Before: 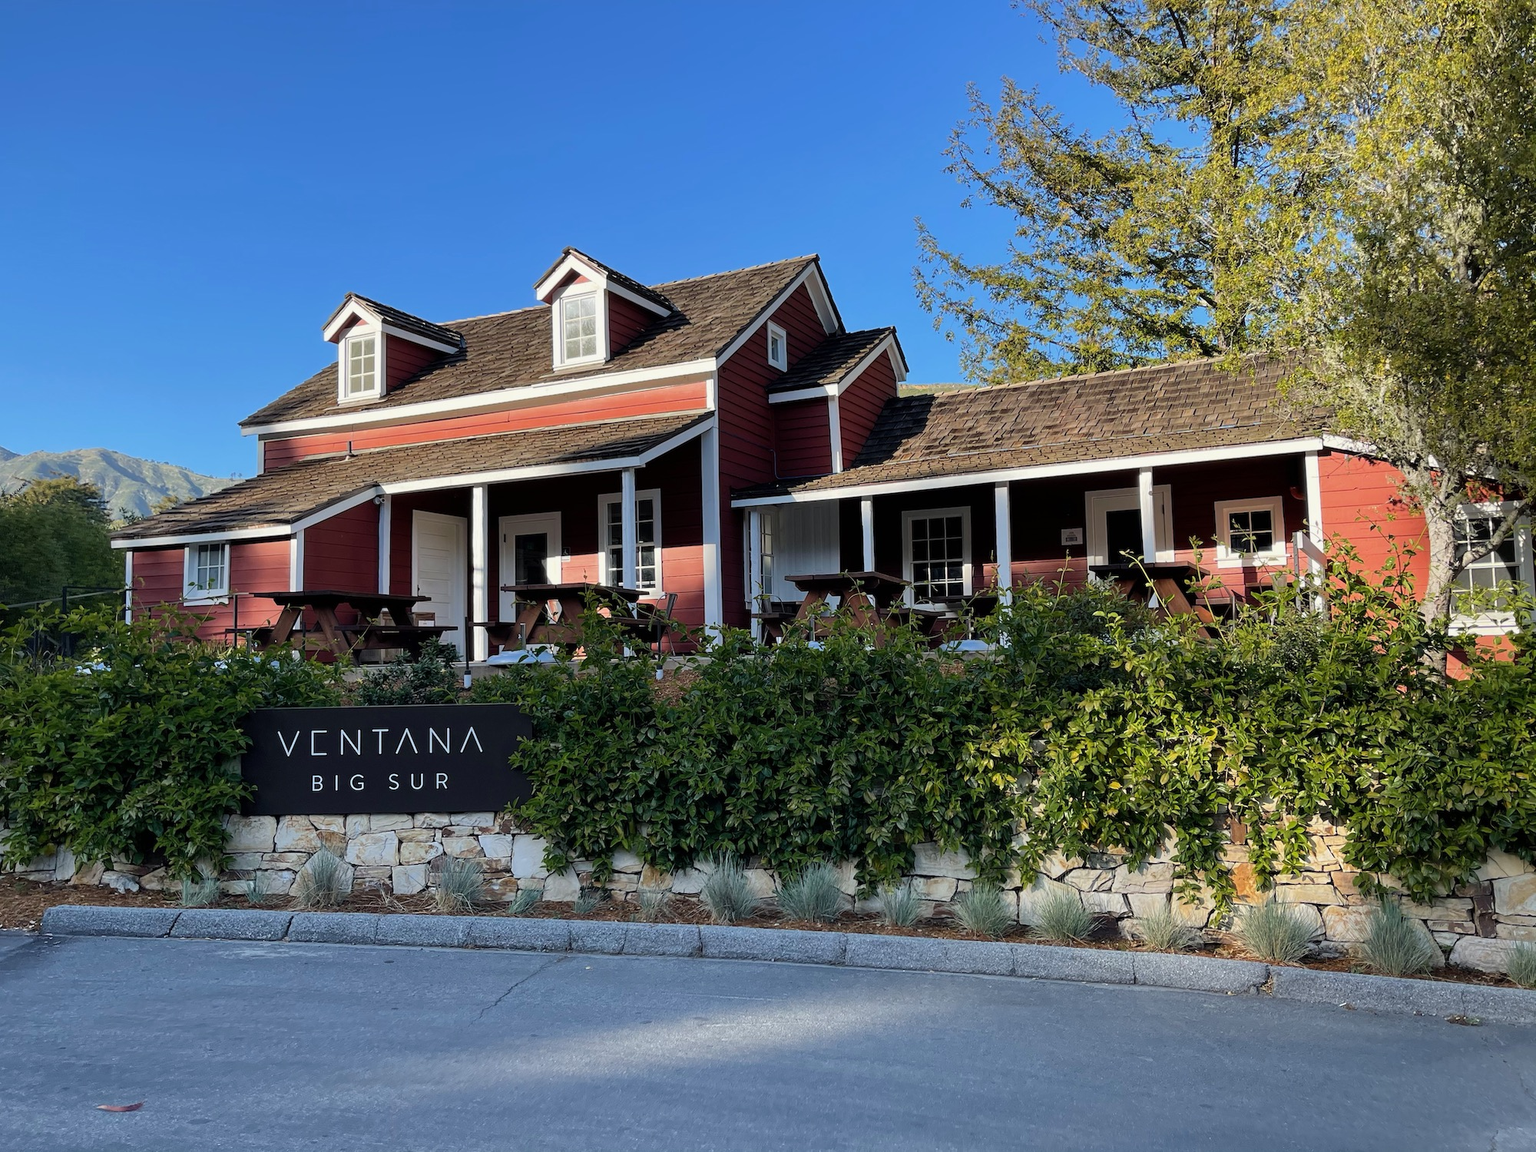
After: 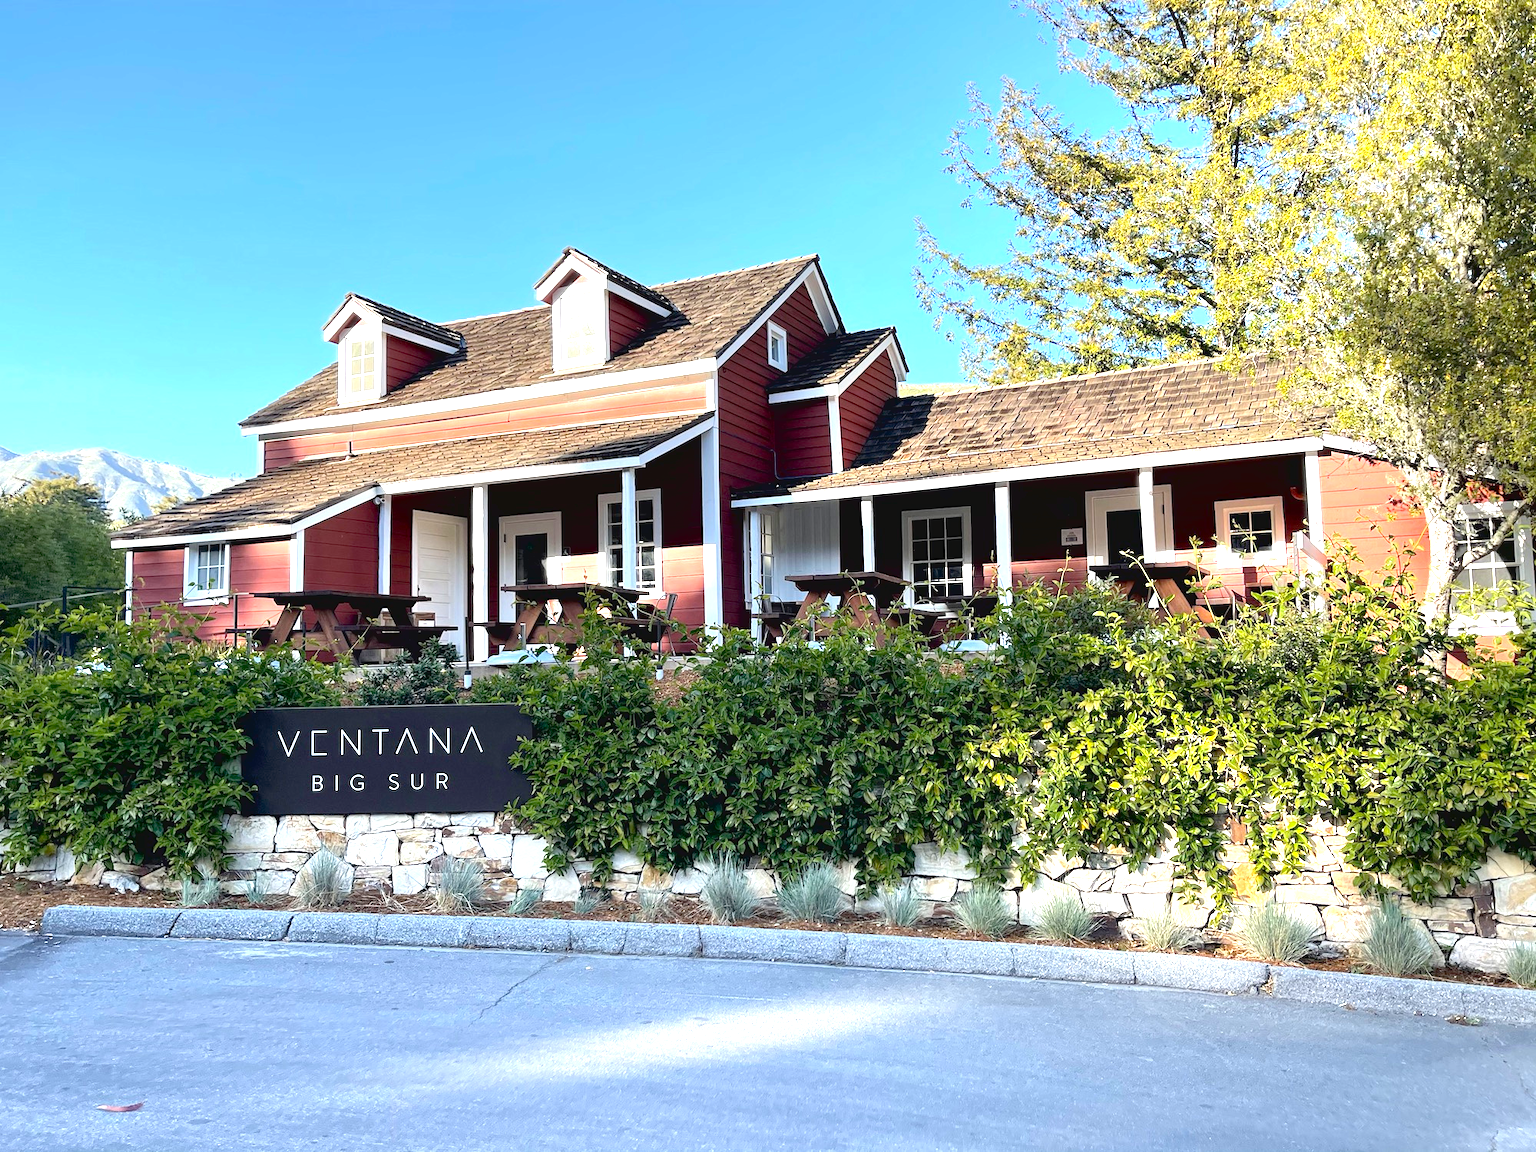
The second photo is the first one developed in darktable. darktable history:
exposure: black level correction 0, exposure 1.739 EV, compensate highlight preservation false
contrast brightness saturation: contrast -0.098, saturation -0.092
